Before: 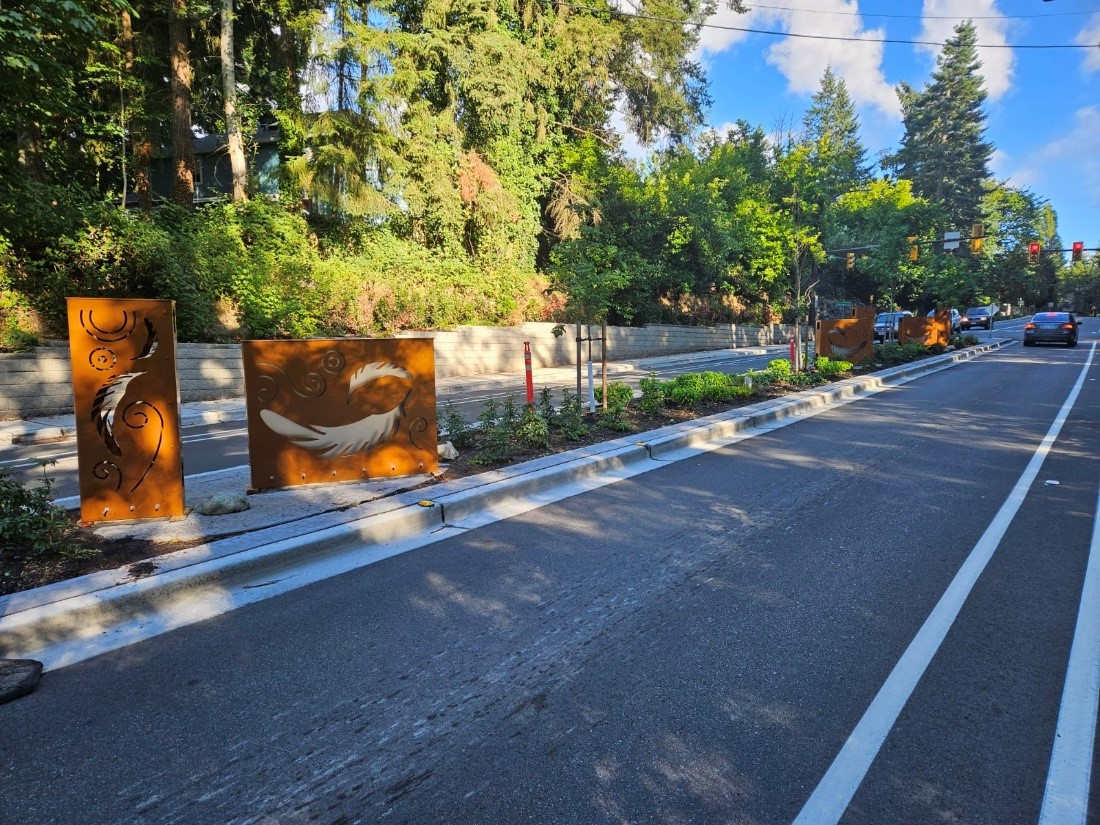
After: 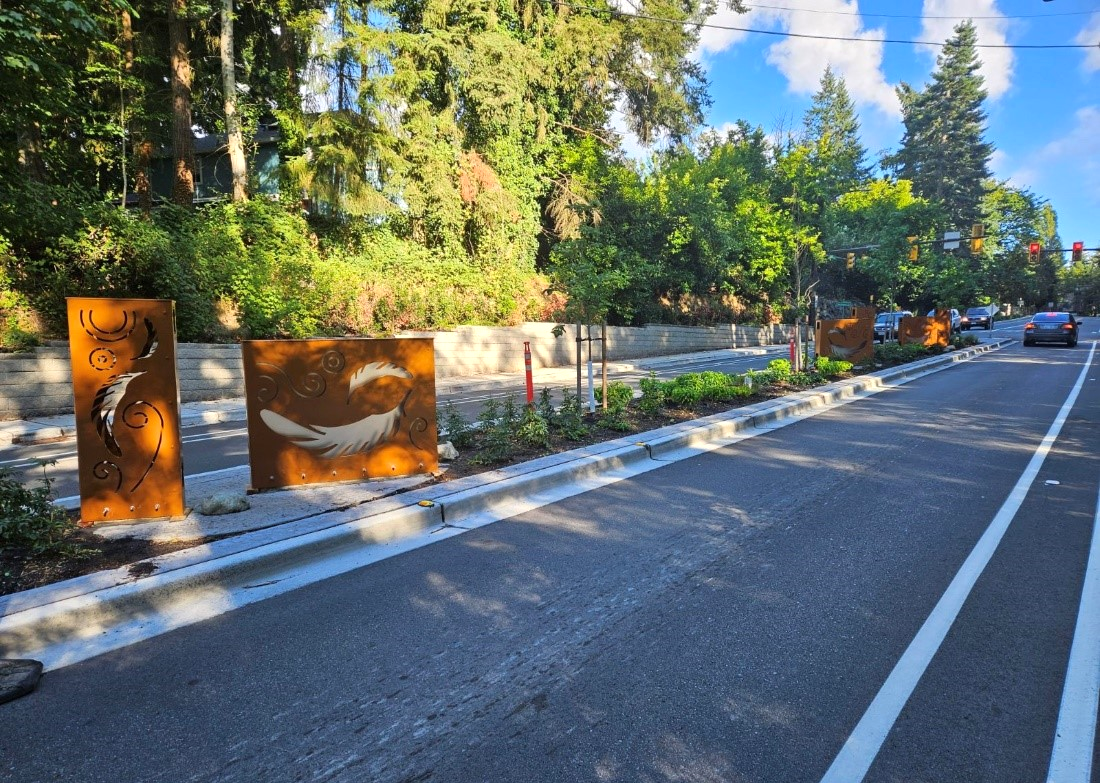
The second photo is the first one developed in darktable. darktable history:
crop and rotate: top 0.012%, bottom 5.06%
exposure: exposure 0.203 EV, compensate highlight preservation false
